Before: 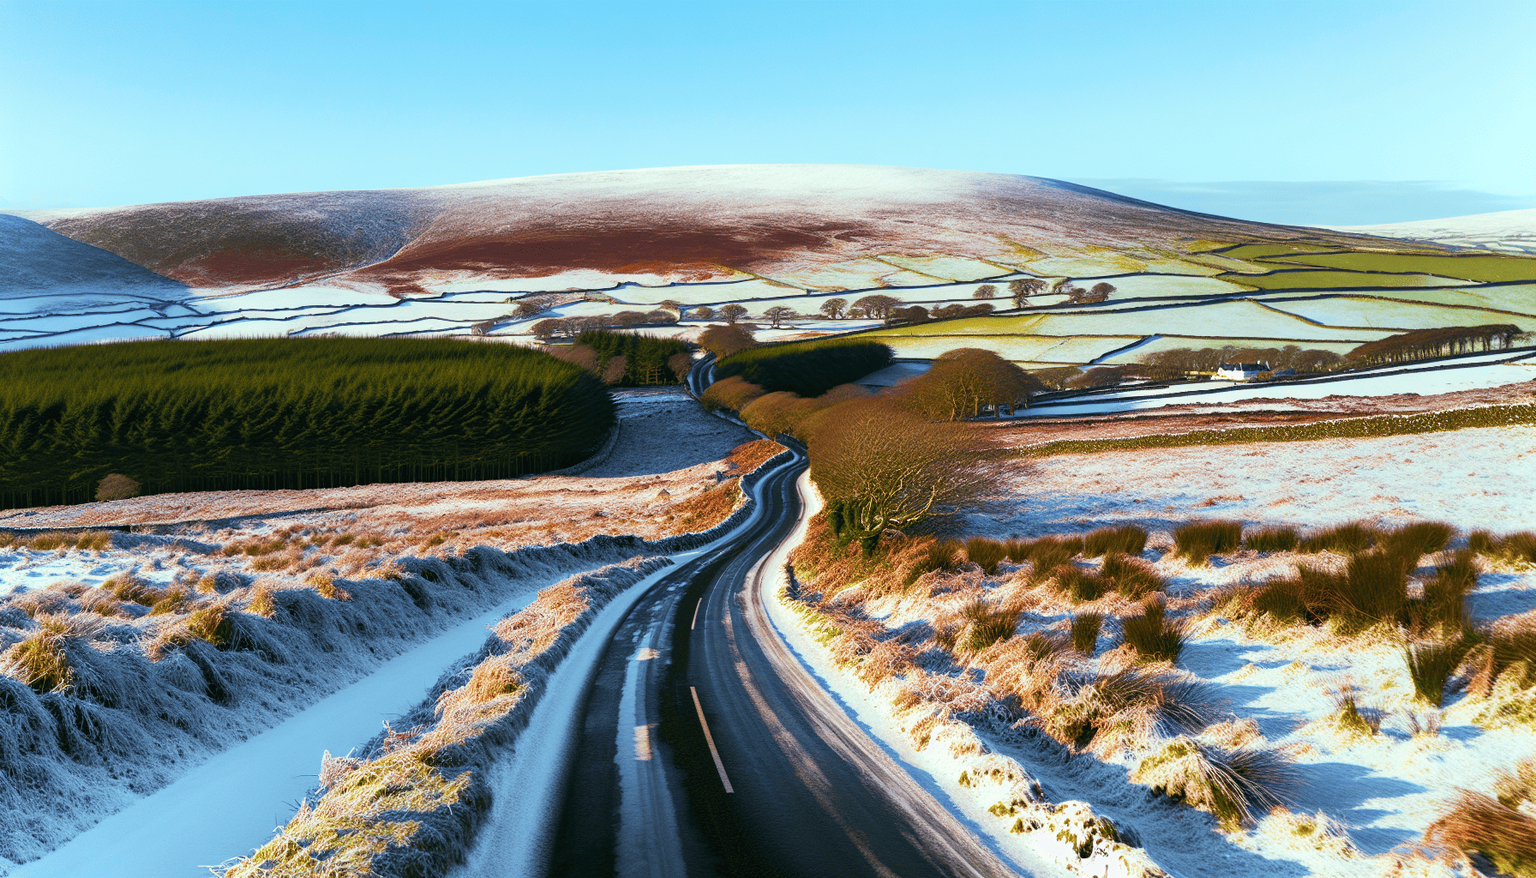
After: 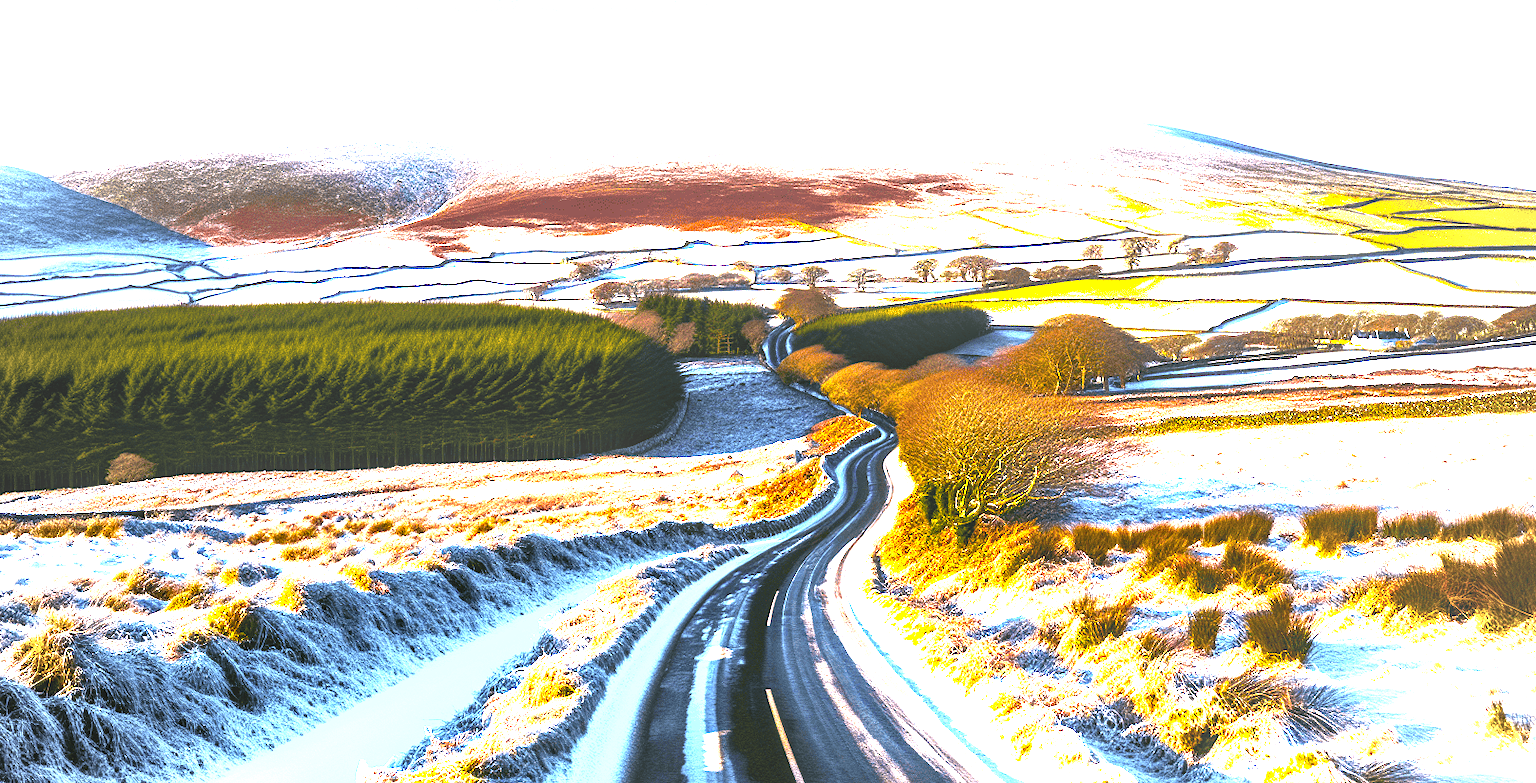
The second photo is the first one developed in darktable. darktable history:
local contrast: detail 142%
color correction: highlights a* 5.75, highlights b* 4.77
crop: top 7.466%, right 9.867%, bottom 12.031%
vignetting: fall-off radius 61.19%
color balance rgb: global offset › luminance 0.751%, linear chroma grading › global chroma 0.262%, perceptual saturation grading › global saturation 29.483%, perceptual brilliance grading › global brilliance 30.624%, perceptual brilliance grading › highlights 50.265%, perceptual brilliance grading › mid-tones 50.664%, perceptual brilliance grading › shadows -21.566%, contrast -10.468%
